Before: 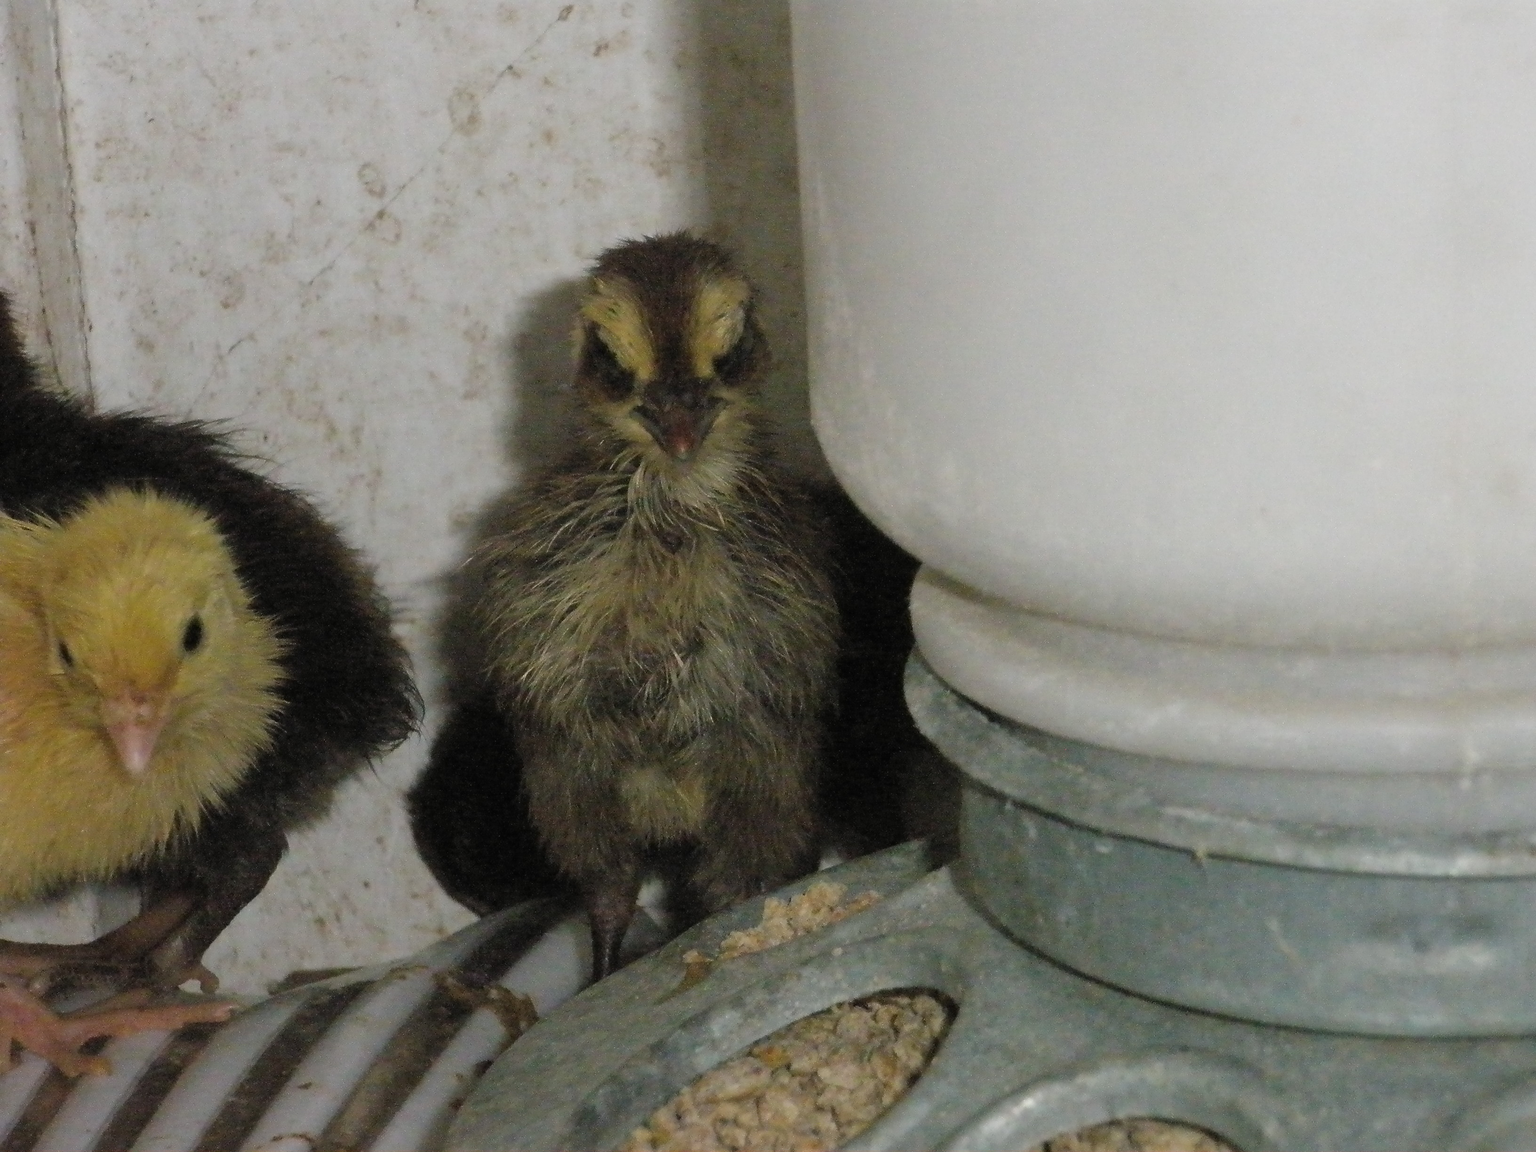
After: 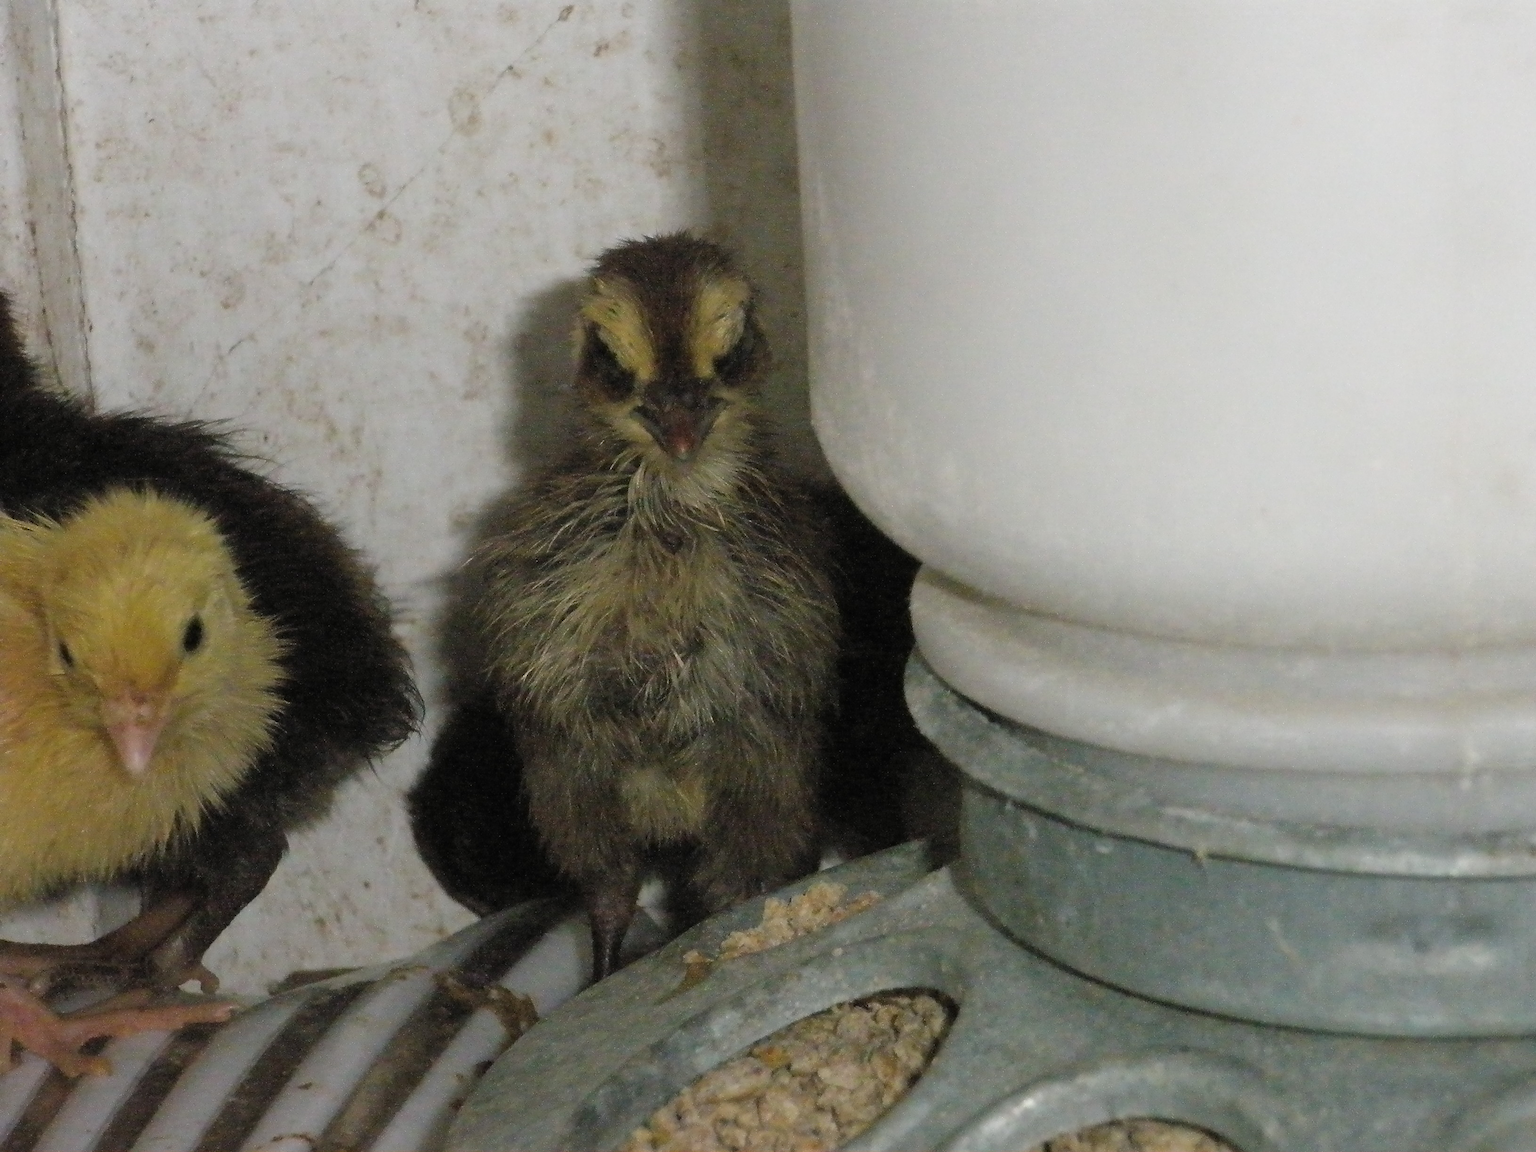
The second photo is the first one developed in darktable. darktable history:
shadows and highlights: shadows 1.36, highlights 40.44
